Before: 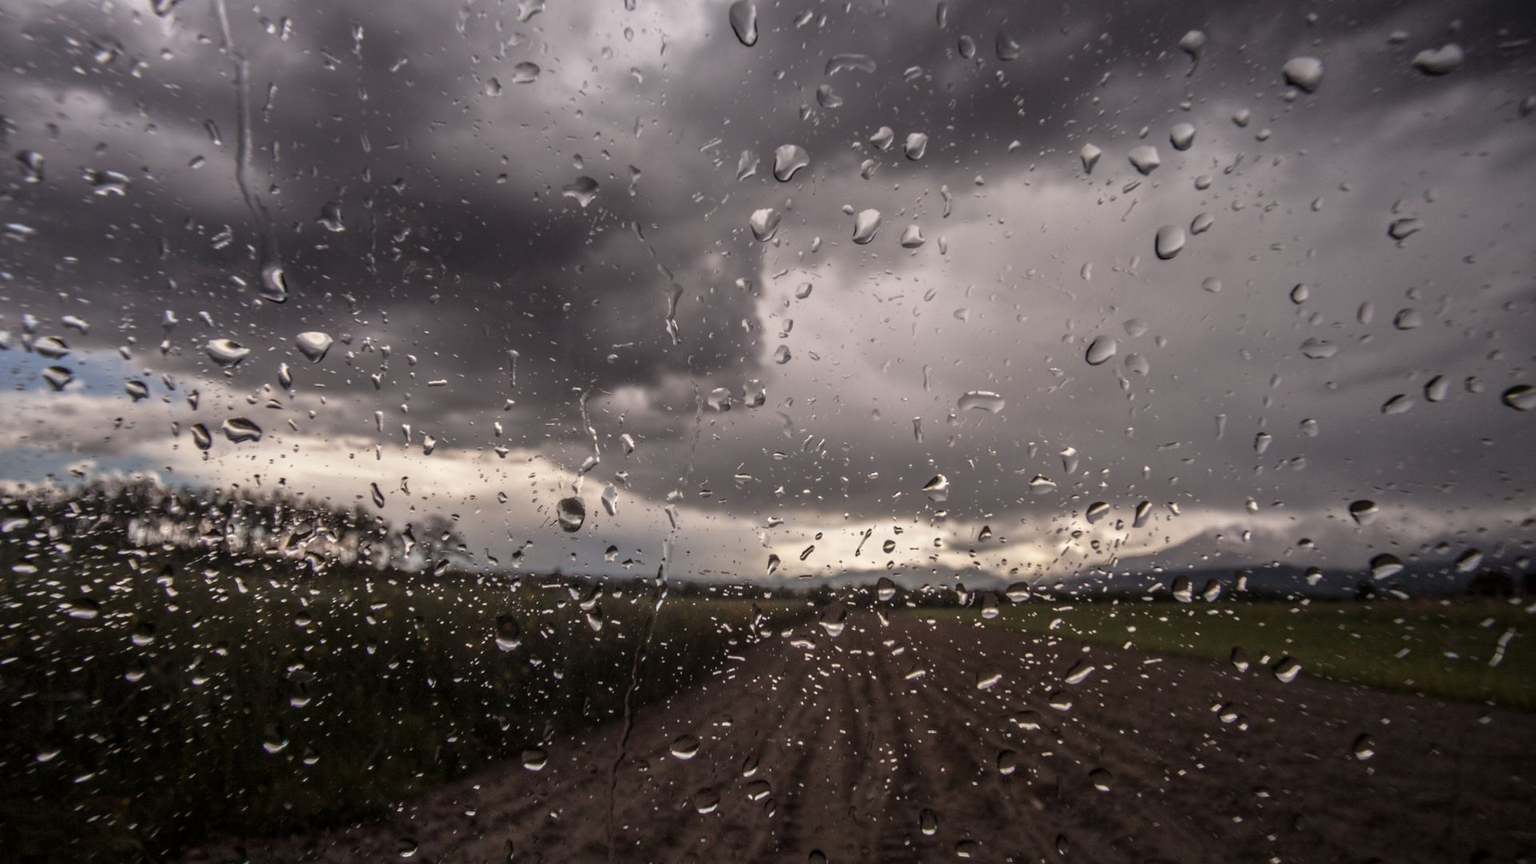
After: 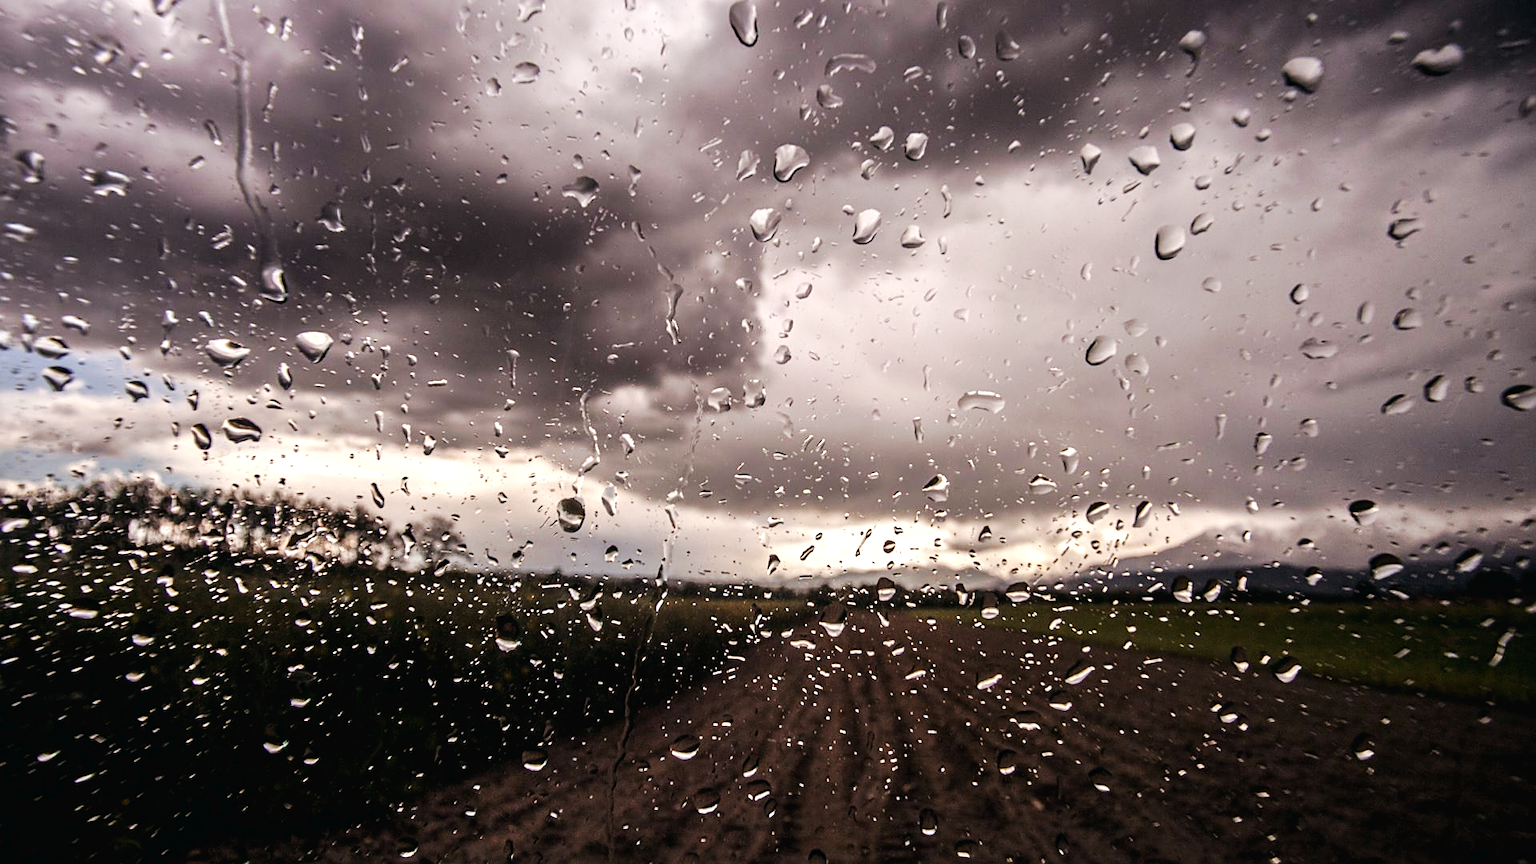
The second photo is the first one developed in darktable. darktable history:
tone curve: curves: ch0 [(0, 0) (0.003, 0.016) (0.011, 0.016) (0.025, 0.016) (0.044, 0.016) (0.069, 0.016) (0.1, 0.026) (0.136, 0.047) (0.177, 0.088) (0.224, 0.14) (0.277, 0.2) (0.335, 0.276) (0.399, 0.37) (0.468, 0.47) (0.543, 0.583) (0.623, 0.698) (0.709, 0.779) (0.801, 0.858) (0.898, 0.929) (1, 1)], preserve colors none
exposure: exposure 0.648 EV, compensate highlight preservation false
color balance: lift [1, 0.998, 1.001, 1.002], gamma [1, 1.02, 1, 0.98], gain [1, 1.02, 1.003, 0.98]
sharpen: on, module defaults
